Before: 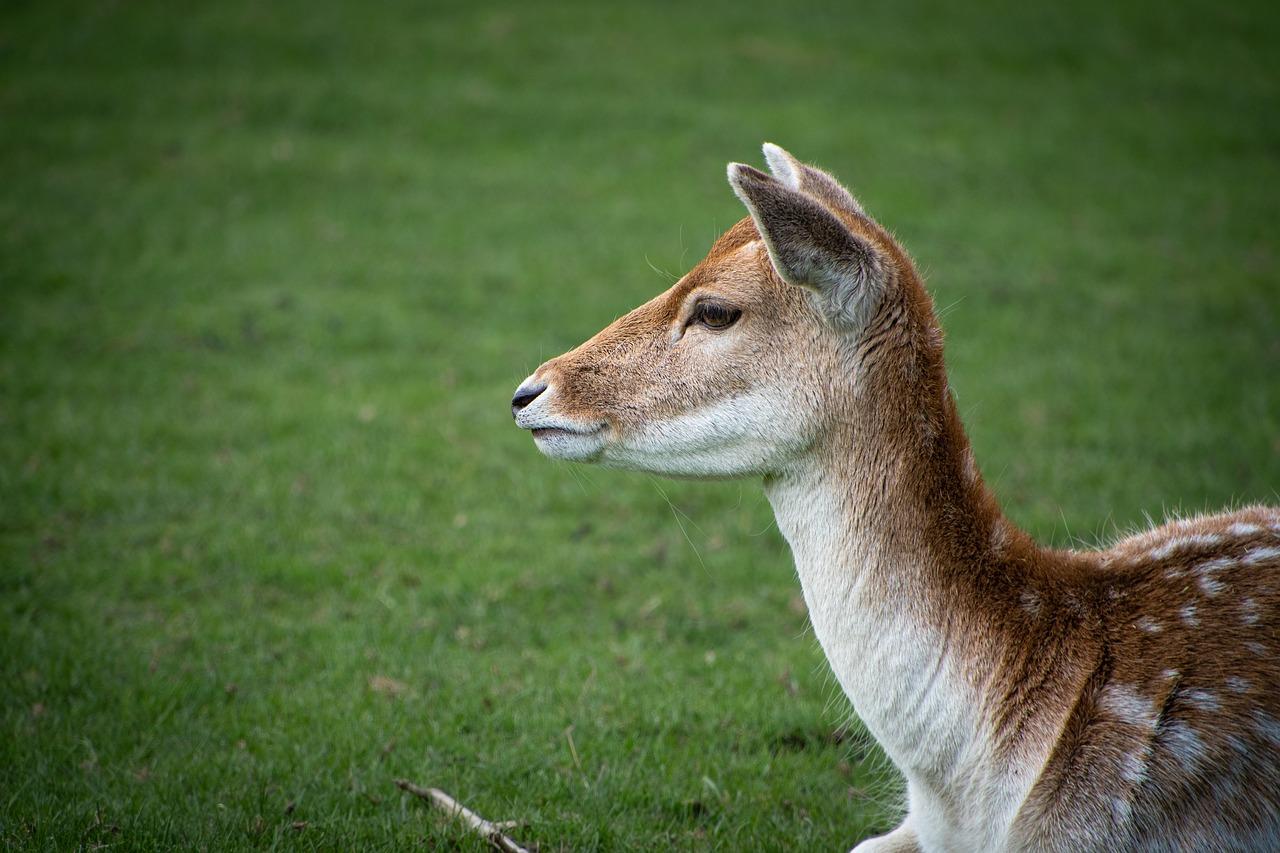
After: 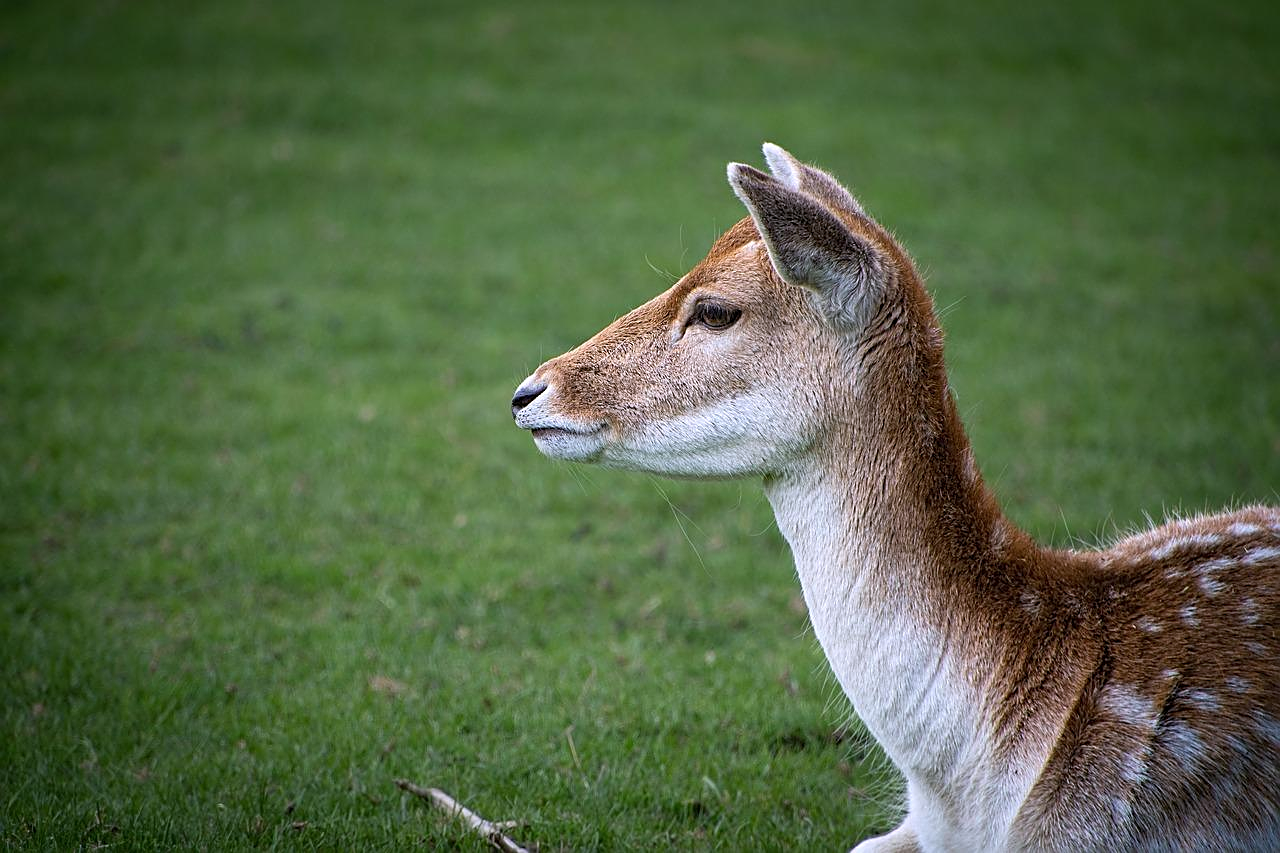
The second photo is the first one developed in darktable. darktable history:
white balance: red 1.004, blue 1.096
sharpen: on, module defaults
